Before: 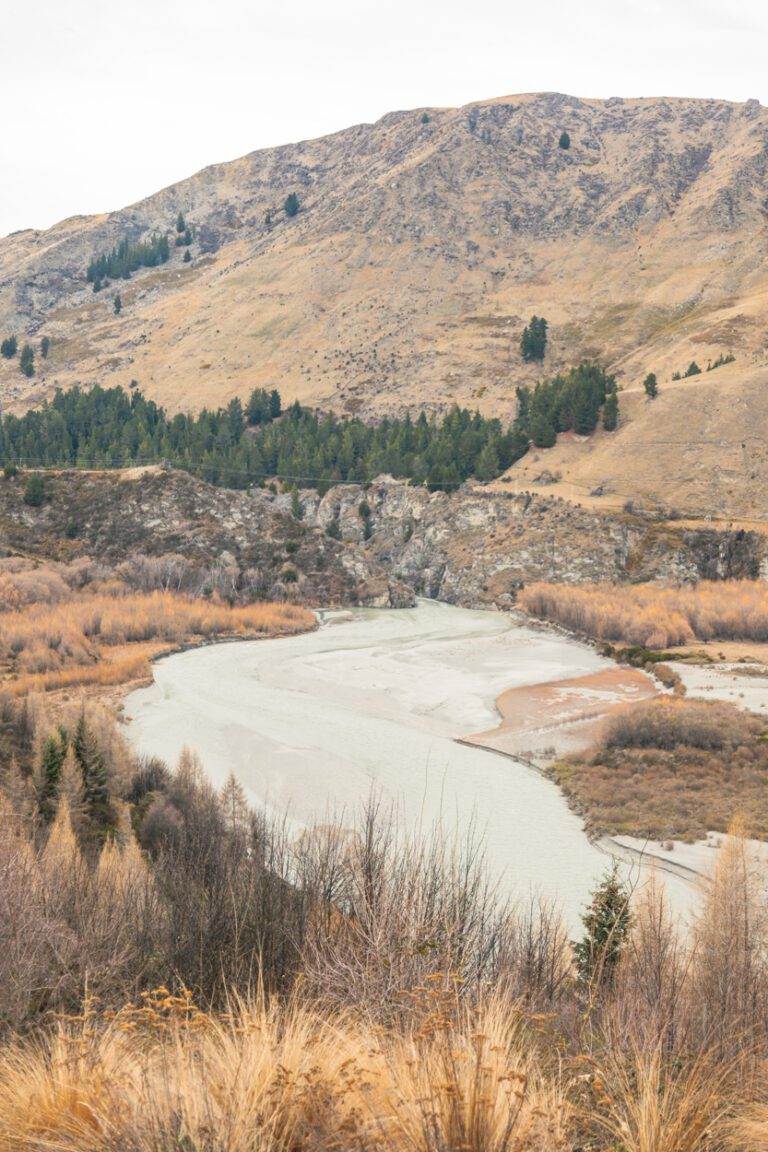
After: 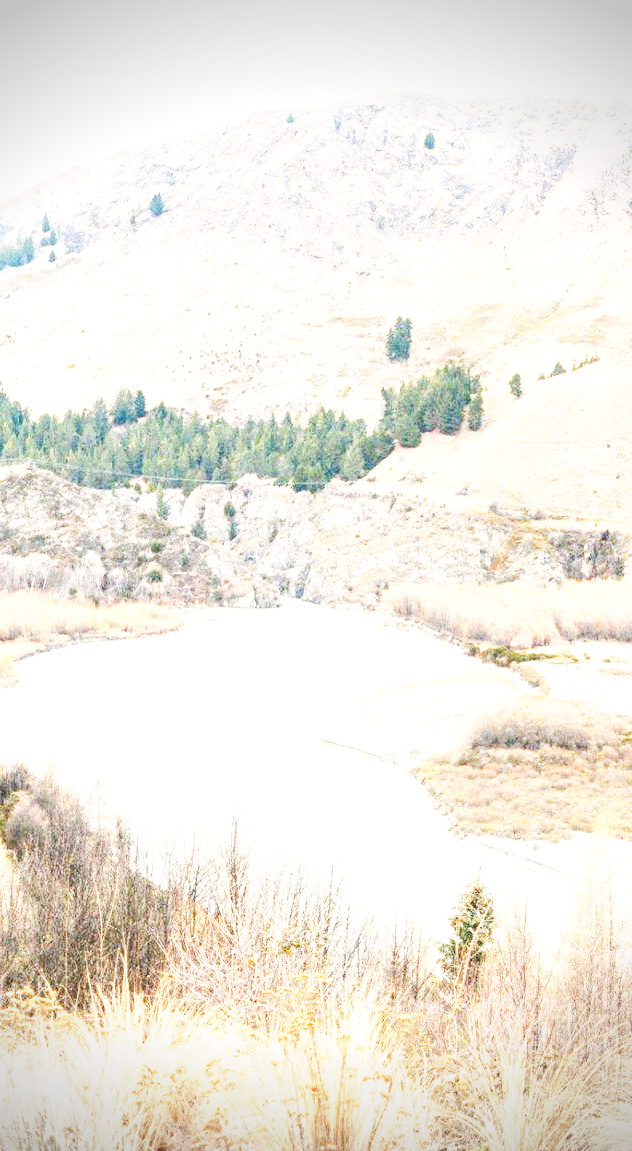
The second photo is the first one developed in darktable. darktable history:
local contrast: detail 110%
vignetting: fall-off radius 31.48%, brightness -0.472
grain: coarseness 0.09 ISO, strength 40%
base curve: curves: ch0 [(0, 0) (0.007, 0.004) (0.027, 0.03) (0.046, 0.07) (0.207, 0.54) (0.442, 0.872) (0.673, 0.972) (1, 1)], preserve colors none
tone equalizer: on, module defaults
exposure: black level correction 0, exposure 1 EV, compensate highlight preservation false
crop: left 17.582%, bottom 0.031%
